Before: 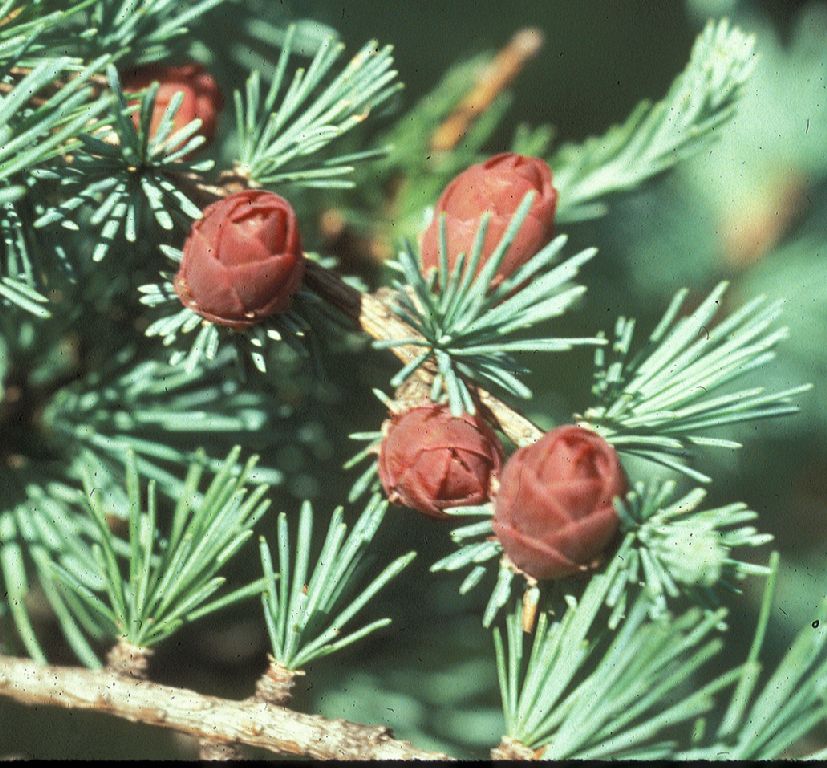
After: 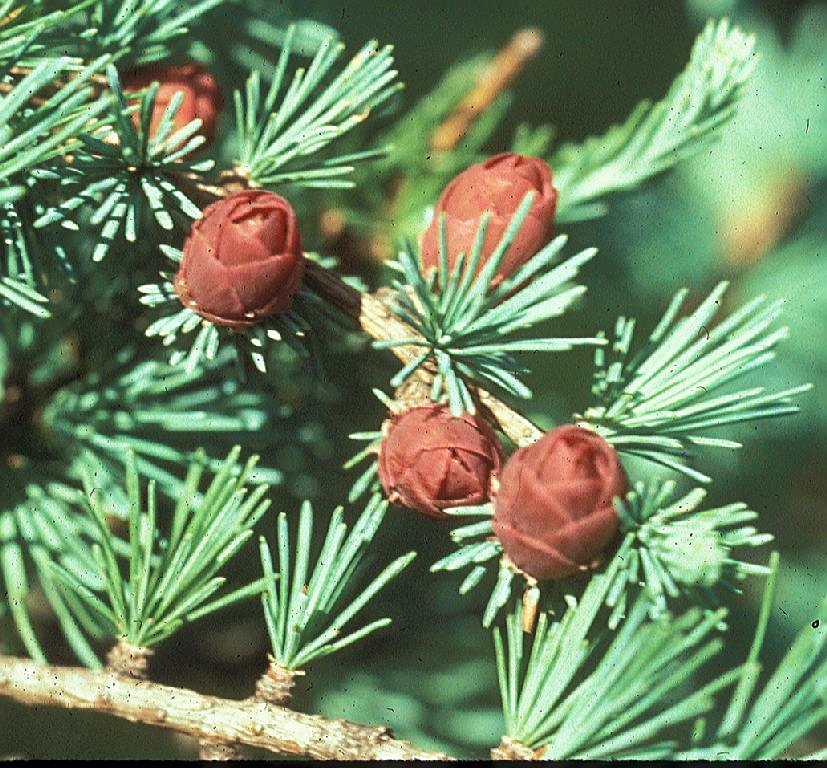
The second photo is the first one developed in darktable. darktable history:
velvia: strength 30.15%
sharpen: on, module defaults
